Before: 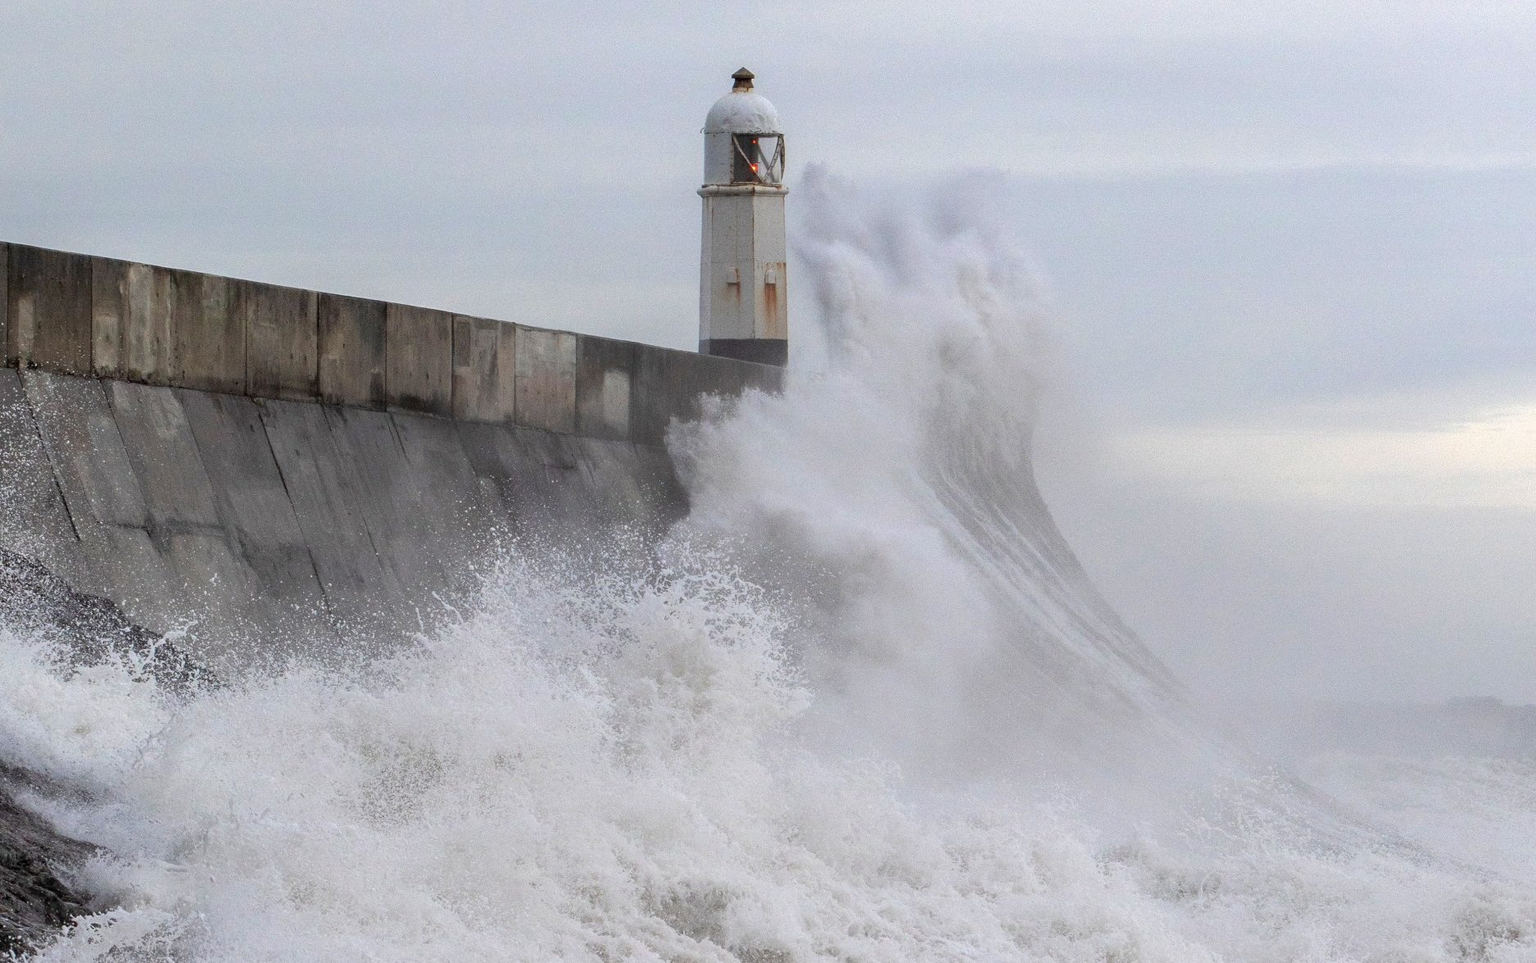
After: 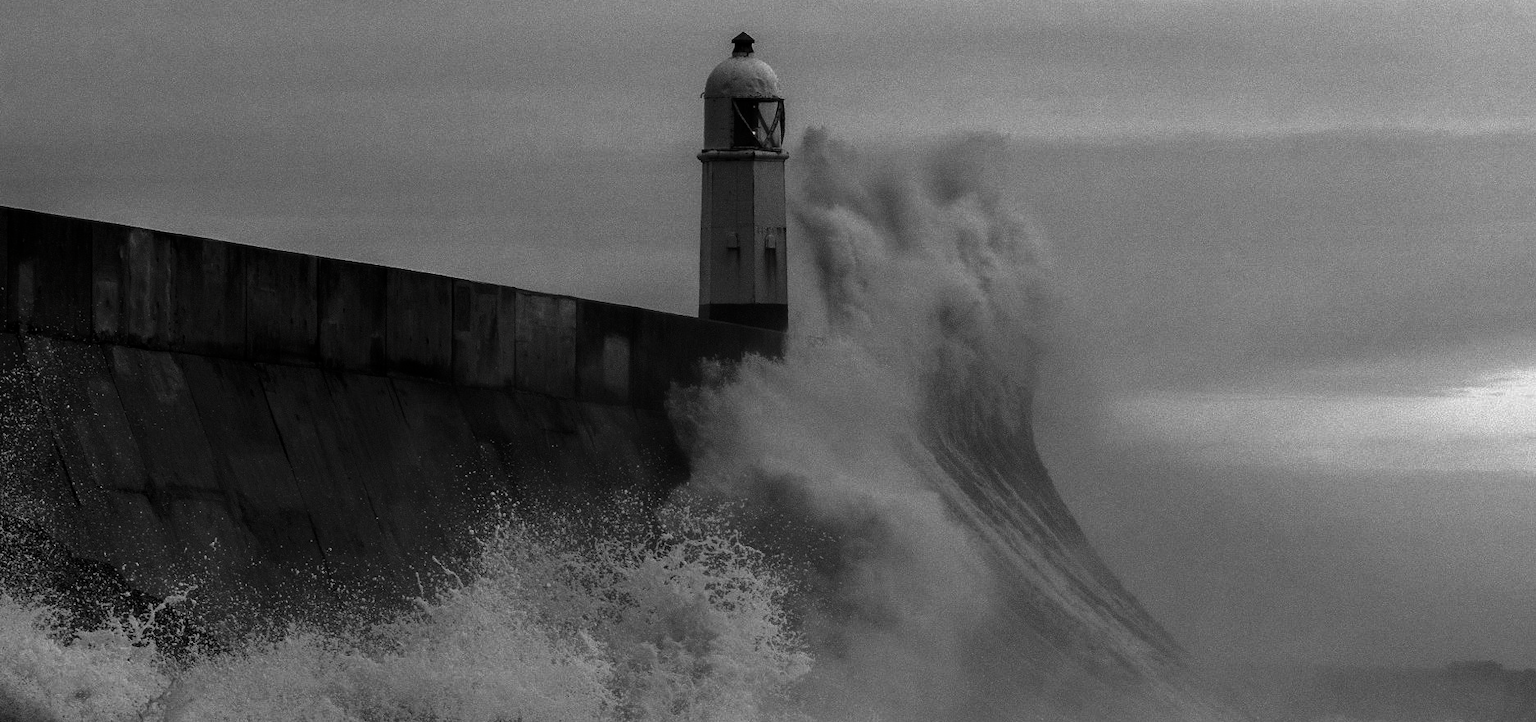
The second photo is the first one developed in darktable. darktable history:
crop: top 3.716%, bottom 21.171%
contrast brightness saturation: contrast 0.022, brightness -0.995, saturation -0.983
